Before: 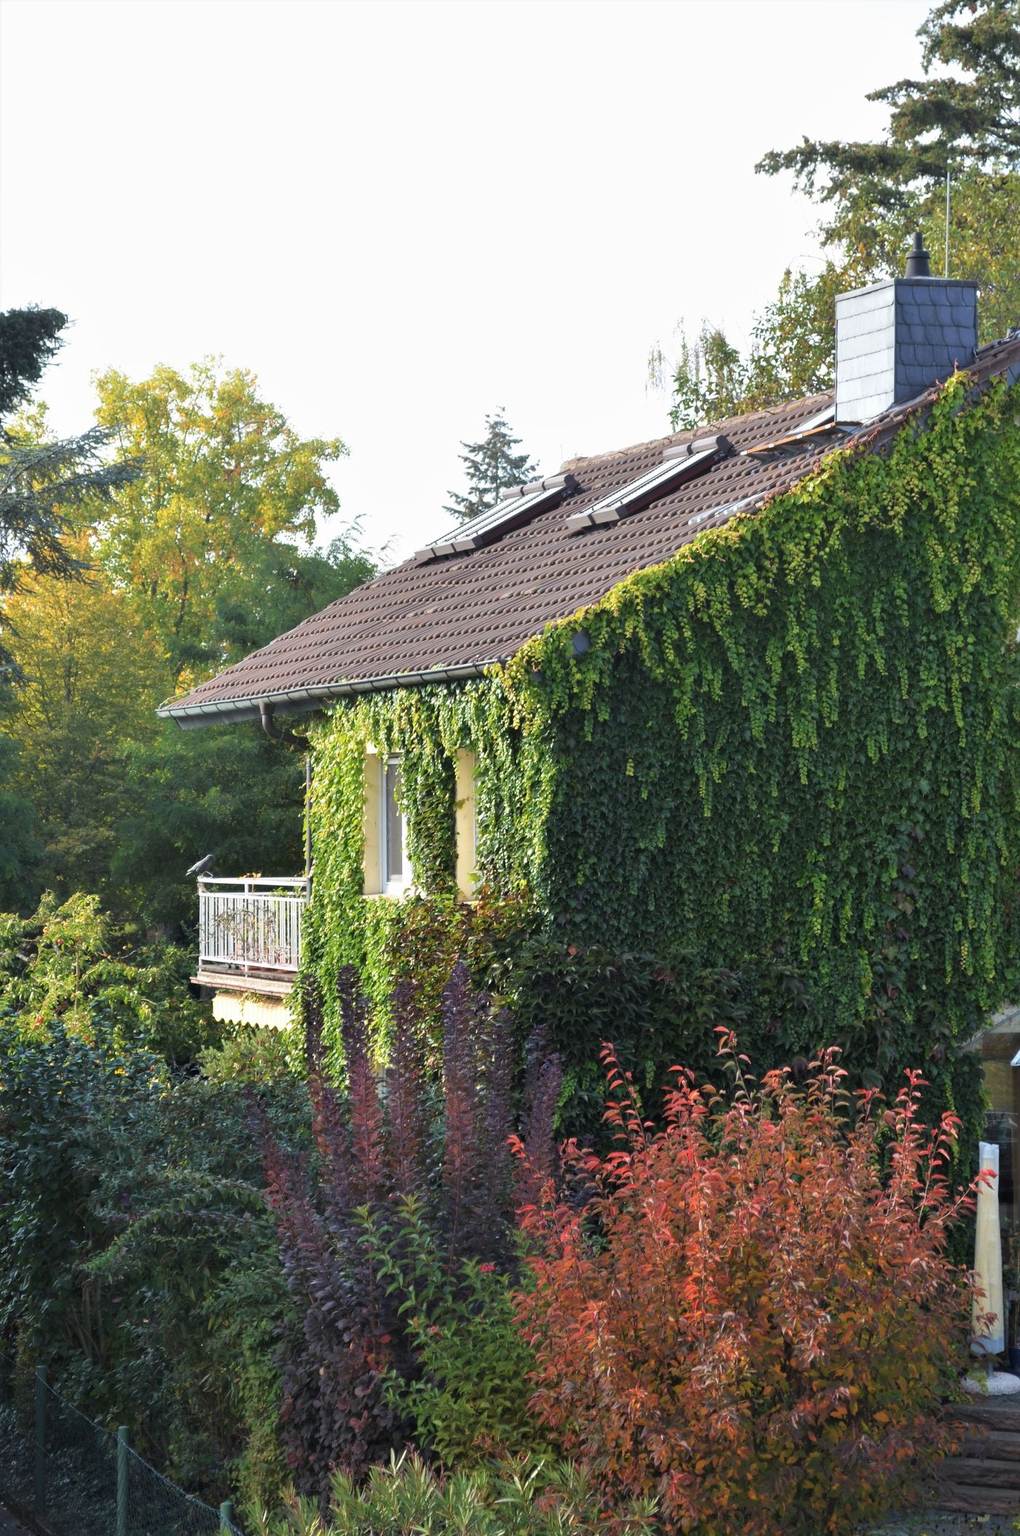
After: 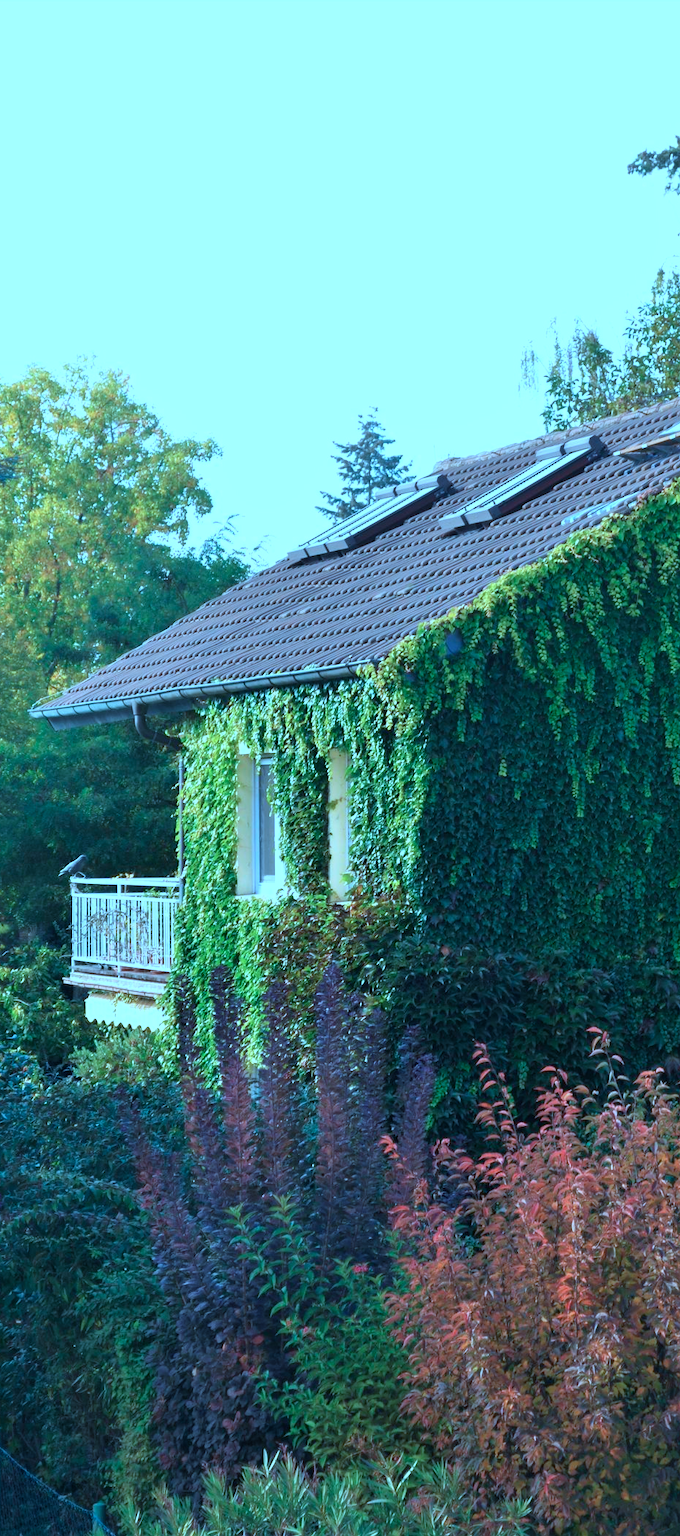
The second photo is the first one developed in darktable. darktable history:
color calibration: illuminant custom, x 0.435, y 0.394, temperature 3072.05 K
crop and rotate: left 12.51%, right 20.746%
